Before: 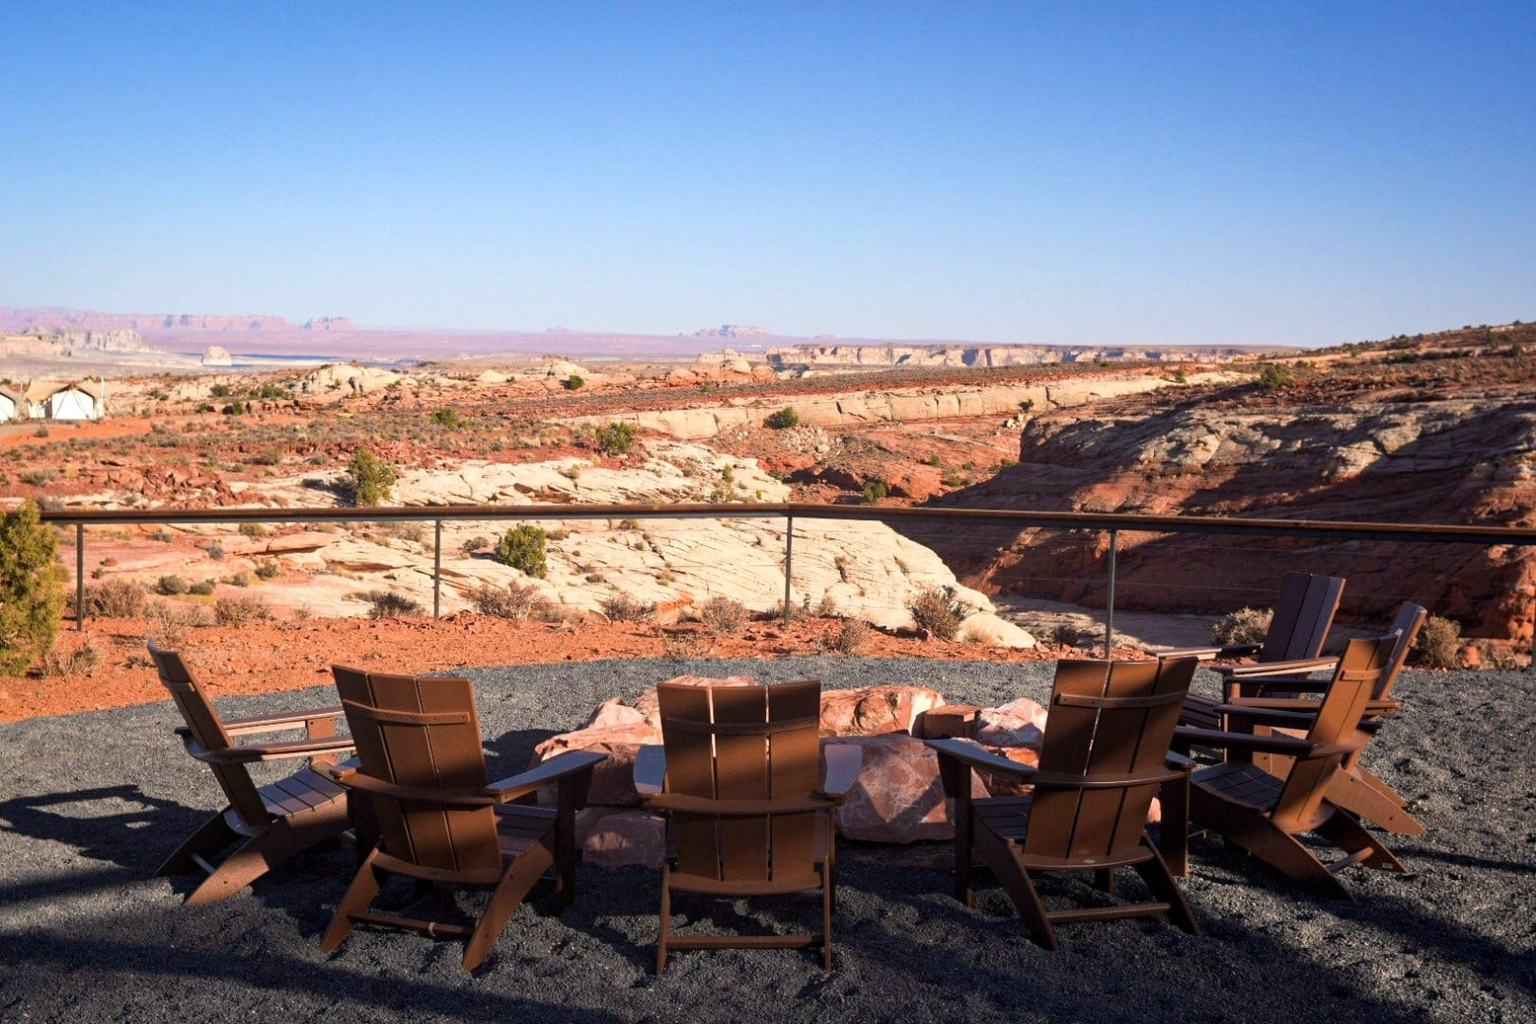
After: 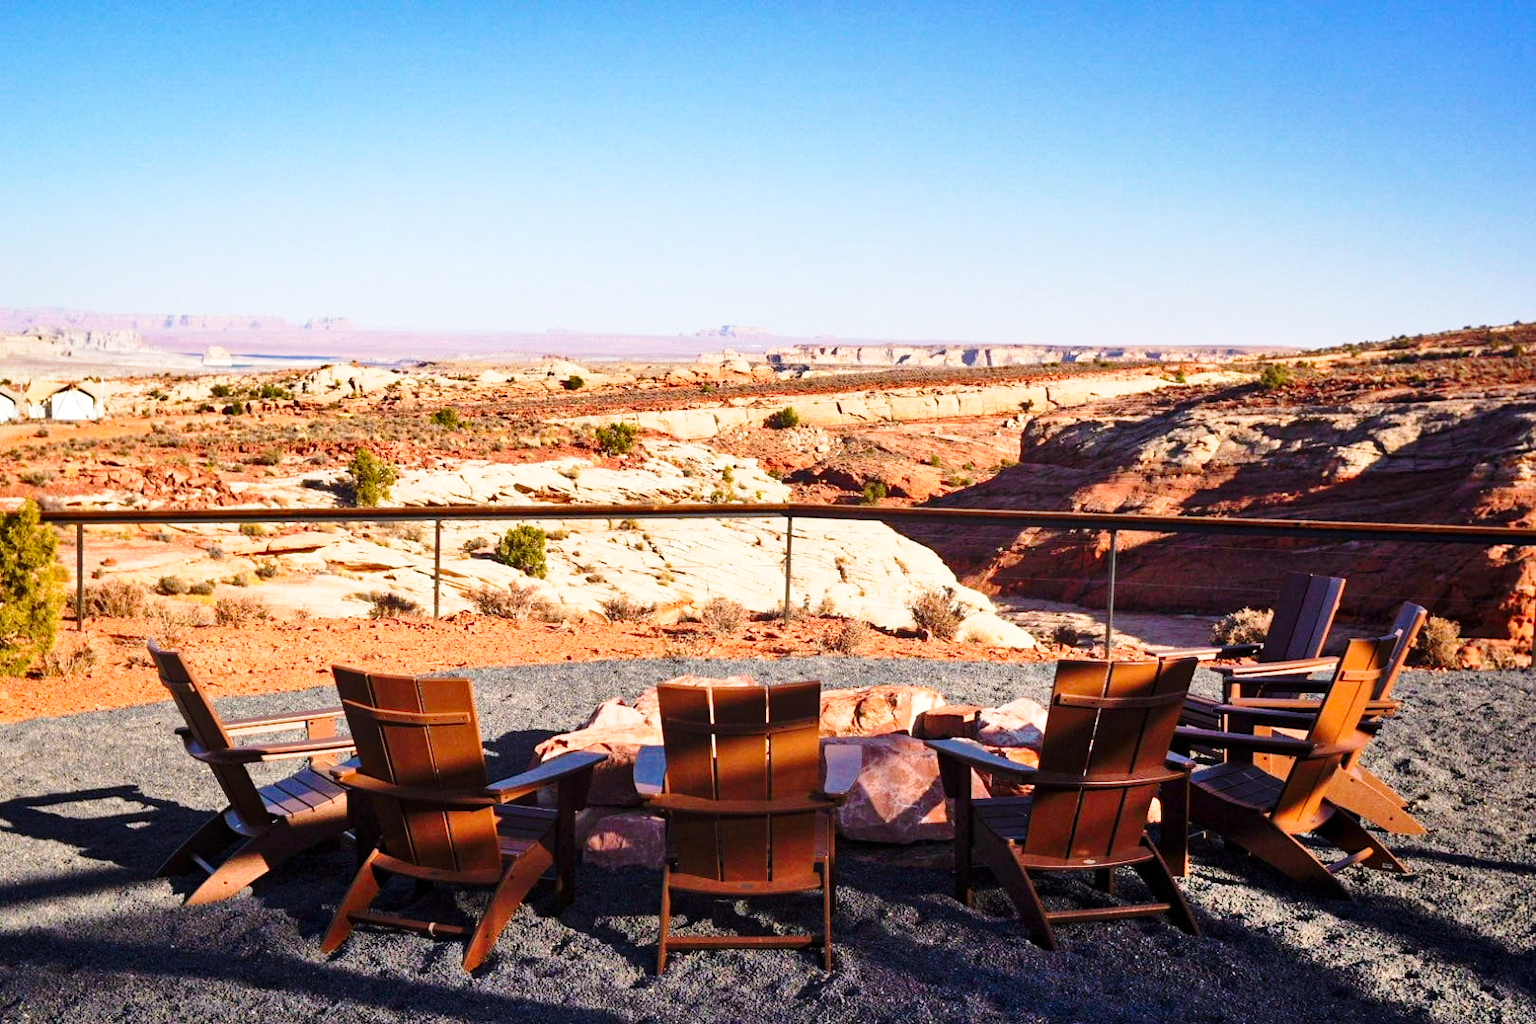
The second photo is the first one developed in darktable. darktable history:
base curve: curves: ch0 [(0, 0) (0.028, 0.03) (0.121, 0.232) (0.46, 0.748) (0.859, 0.968) (1, 1)], preserve colors none
shadows and highlights: low approximation 0.01, soften with gaussian
contrast brightness saturation: contrast 0.084, saturation 0.204
